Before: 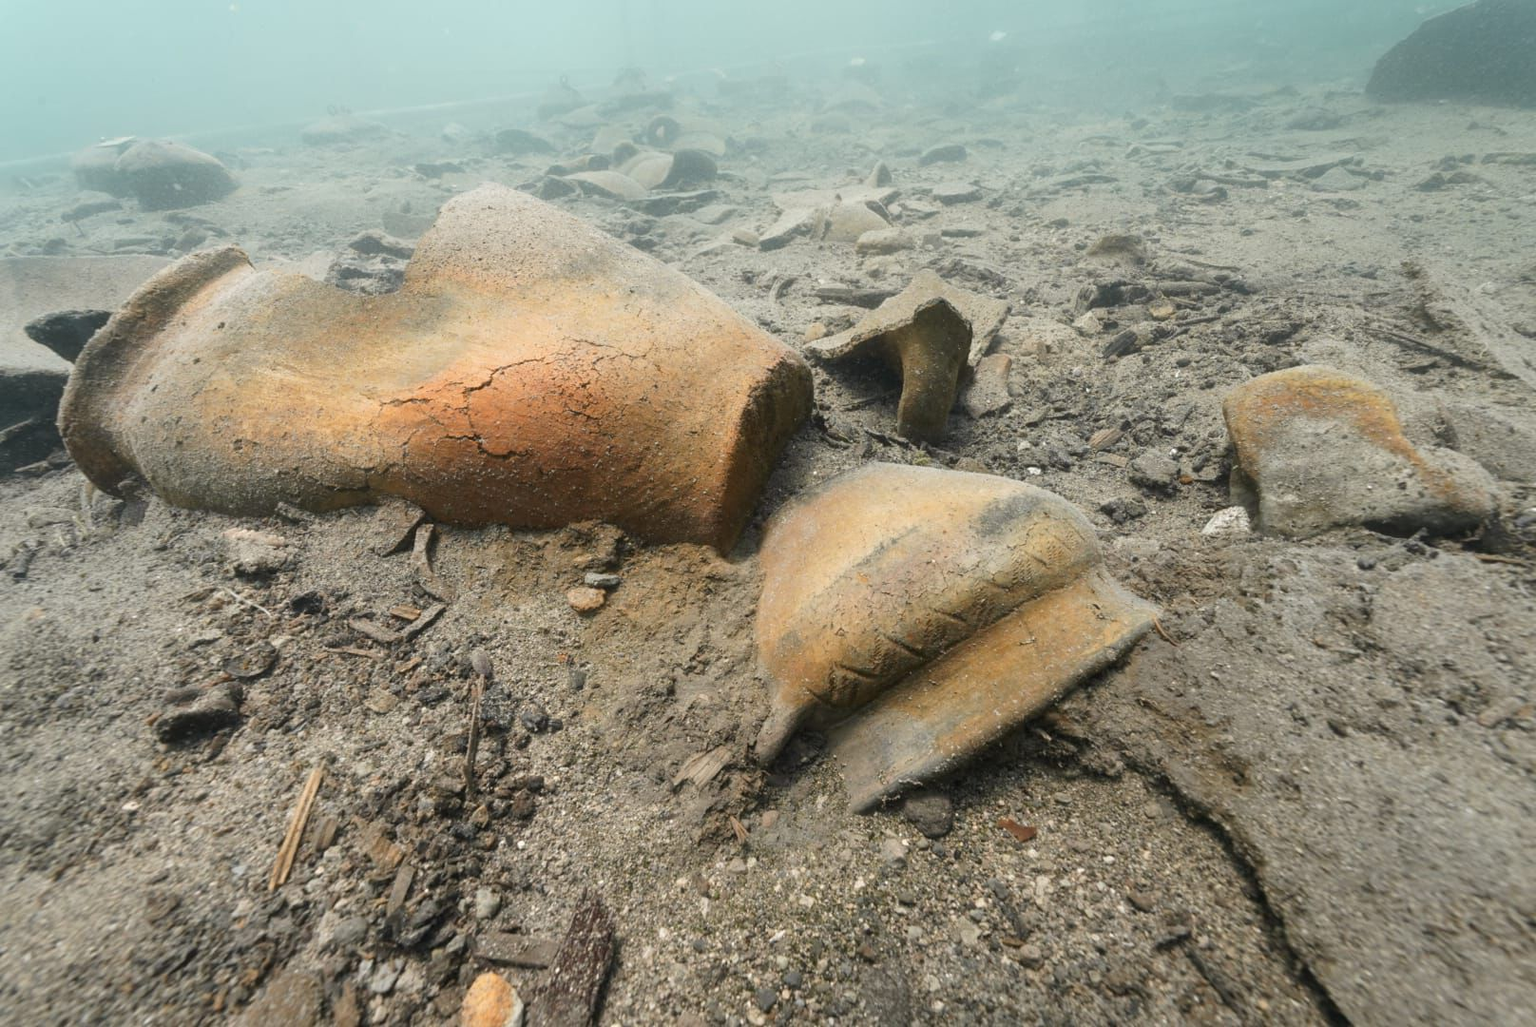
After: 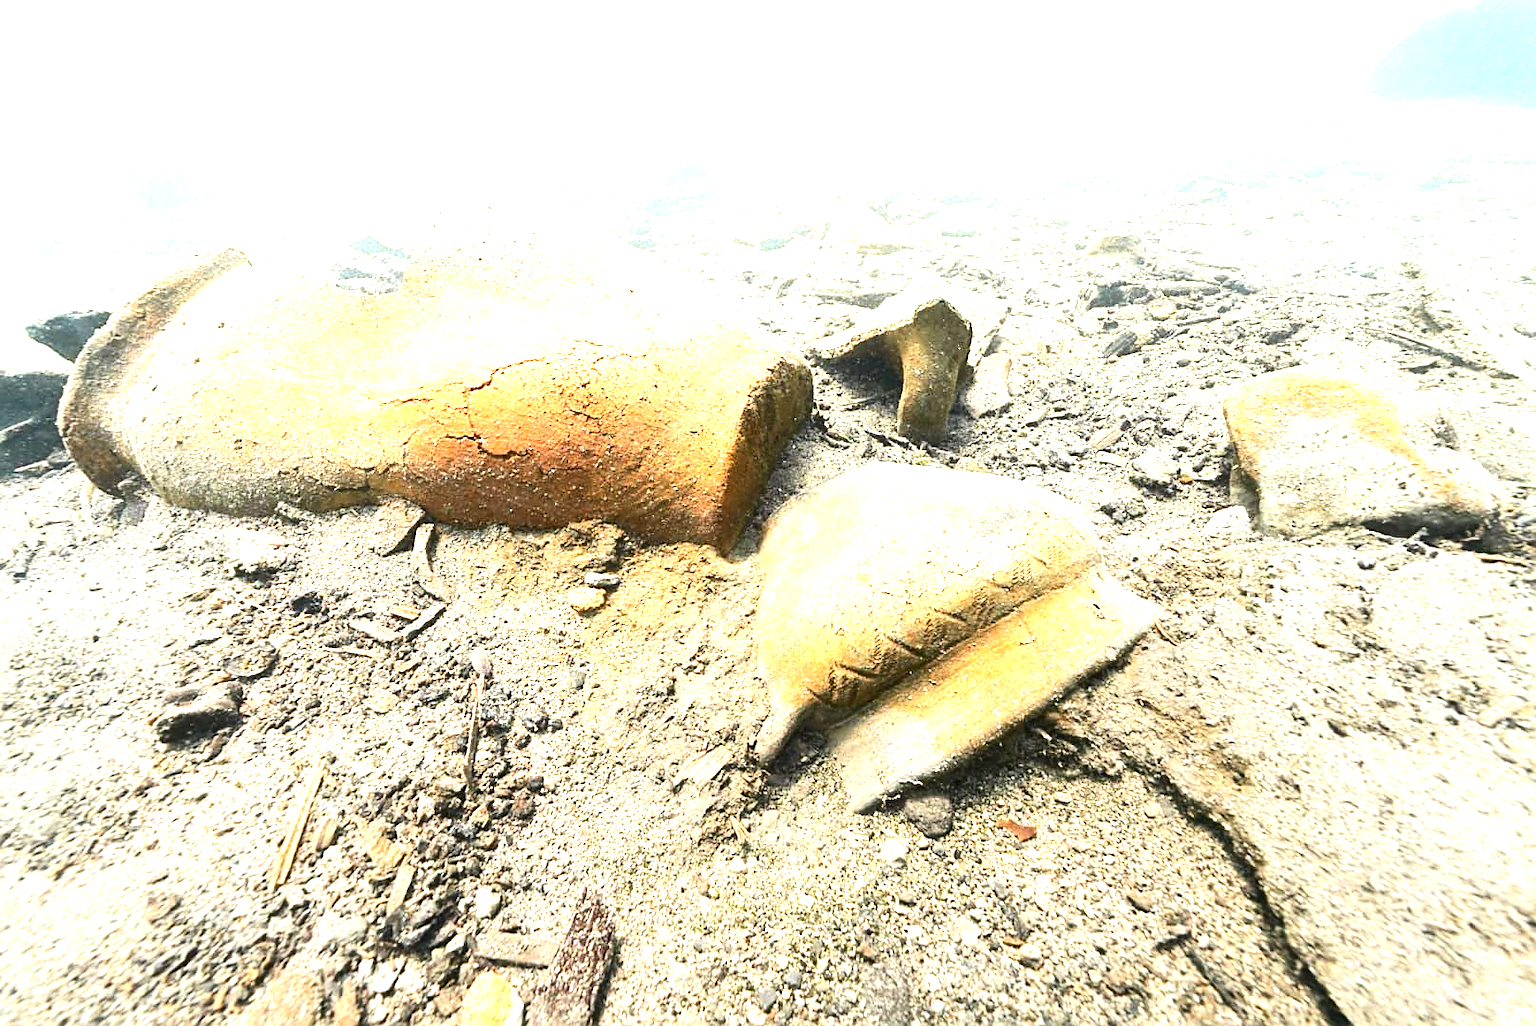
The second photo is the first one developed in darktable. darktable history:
contrast brightness saturation: contrast 0.19, brightness -0.11, saturation 0.21
sharpen: on, module defaults
color zones: curves: ch0 [(0.25, 0.5) (0.463, 0.627) (0.484, 0.637) (0.75, 0.5)]
exposure: black level correction 0, exposure 2.138 EV, compensate exposure bias true, compensate highlight preservation false
